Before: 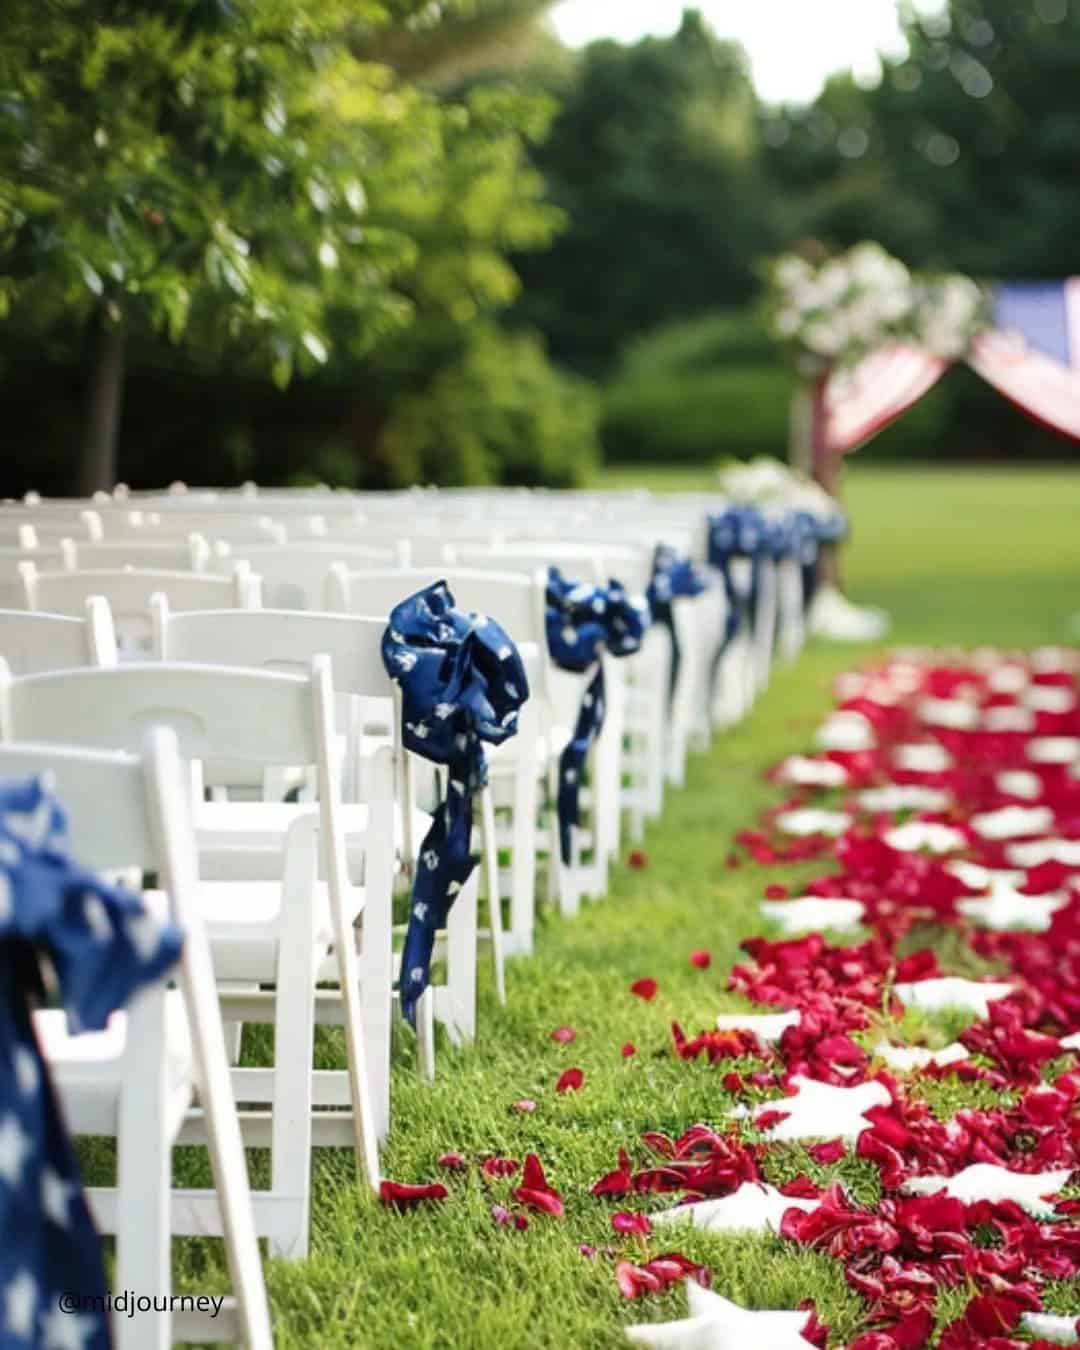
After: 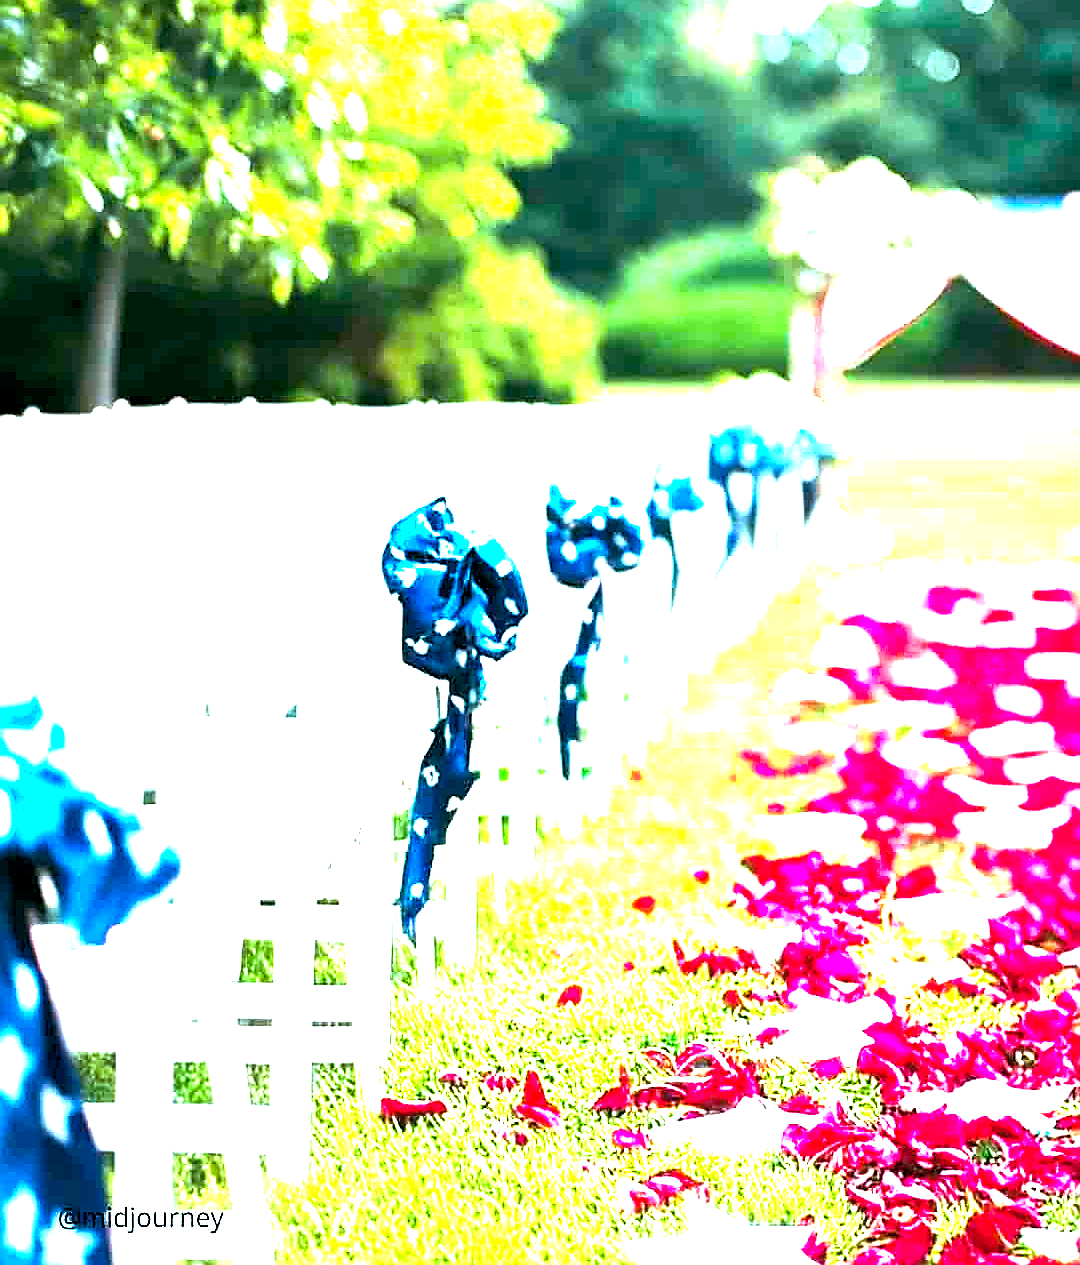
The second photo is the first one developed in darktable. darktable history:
crop and rotate: top 6.264%
color correction: highlights a* -9.18, highlights b* -22.7
exposure: black level correction 0.001, exposure 1.997 EV, compensate highlight preservation false
shadows and highlights: radius 126.33, shadows 21.12, highlights -21.27, low approximation 0.01
sharpen: radius 1.358, amount 1.237, threshold 0.745
color balance rgb: global offset › luminance -0.33%, global offset › chroma 0.107%, global offset › hue 162.74°, perceptual saturation grading › global saturation 19.674%, perceptual brilliance grading › highlights 46.761%, perceptual brilliance grading › mid-tones 22.734%, perceptual brilliance grading › shadows -6.279%
